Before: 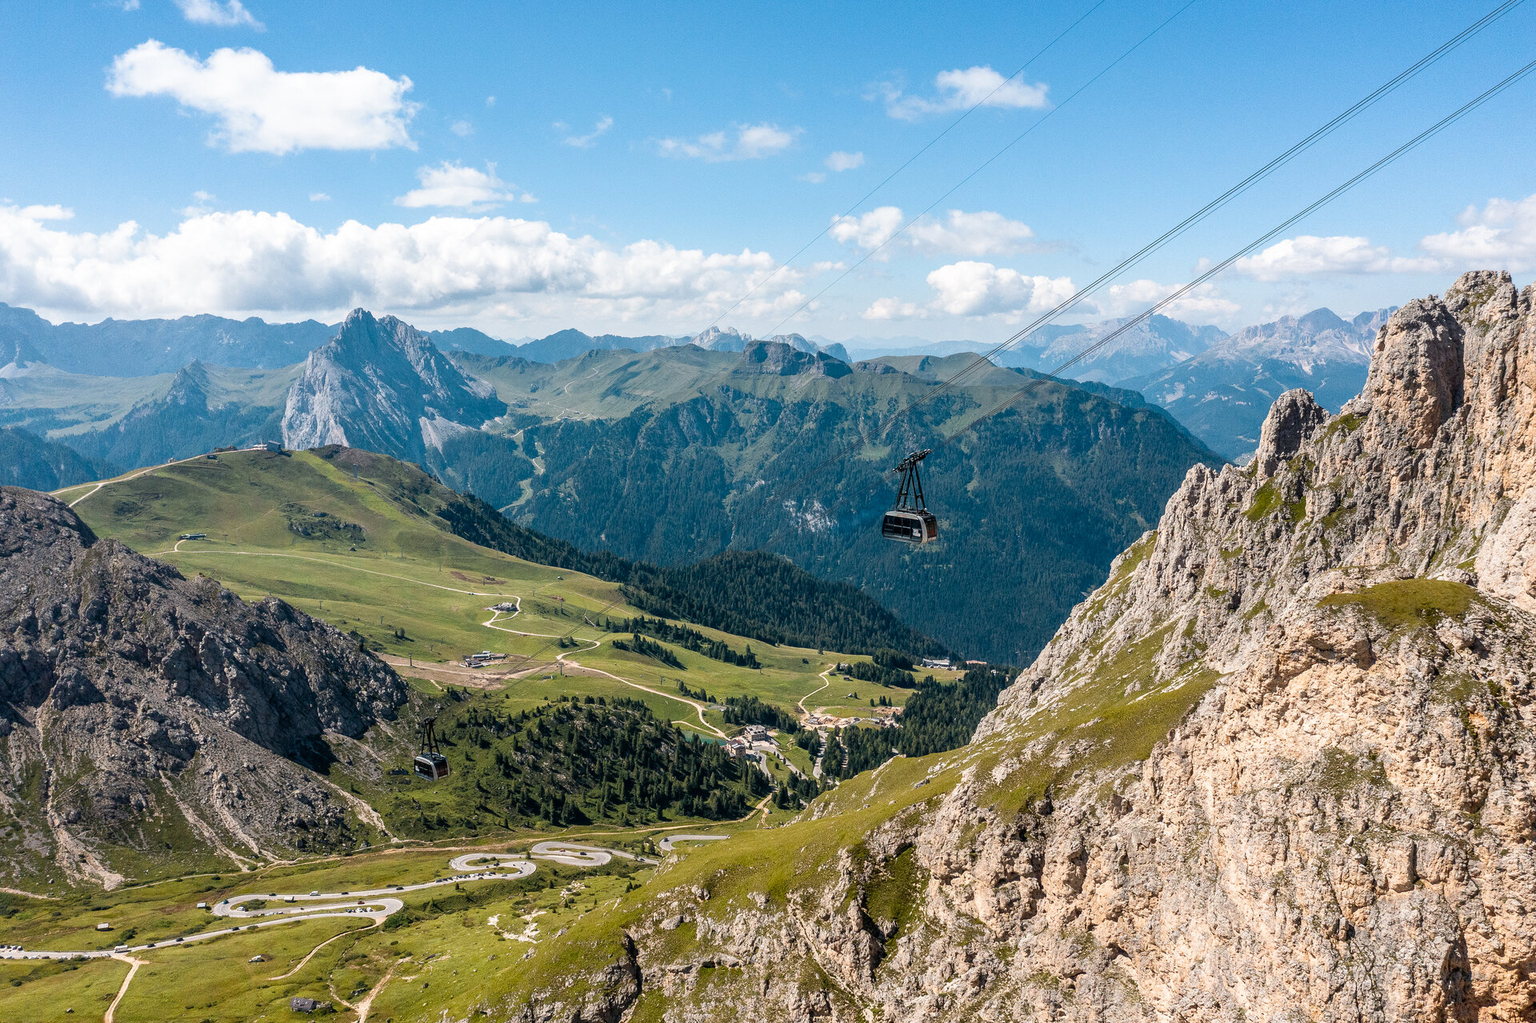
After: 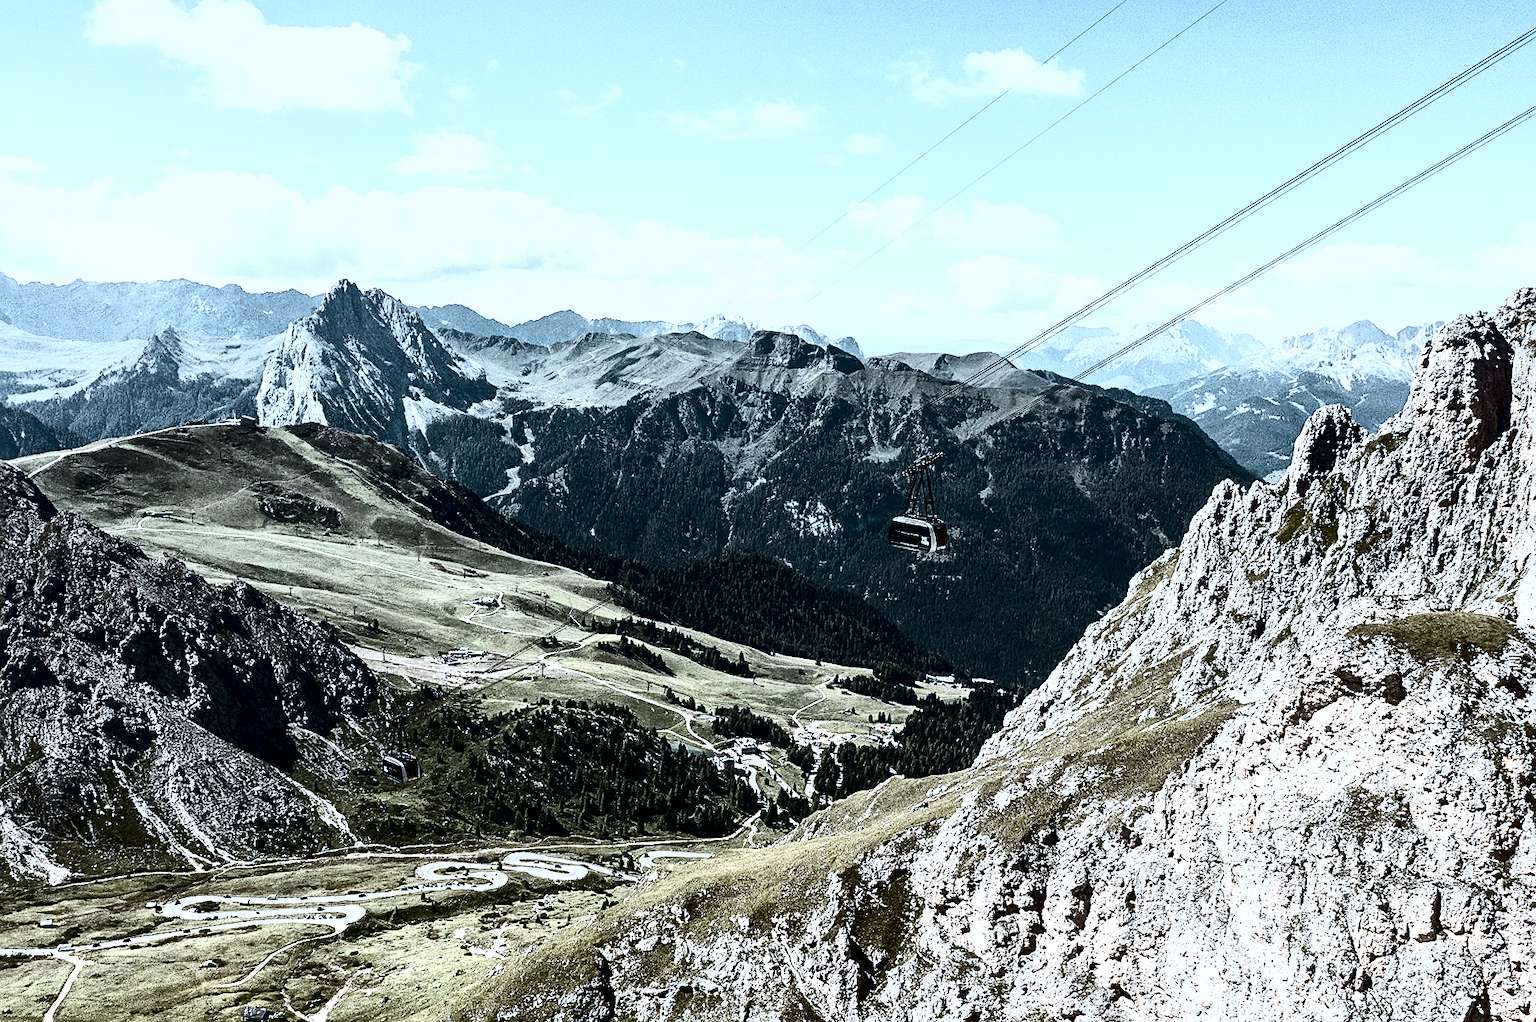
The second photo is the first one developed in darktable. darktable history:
color correction: highlights a* -9.58, highlights b* -21.37
contrast brightness saturation: contrast 0.942, brightness 0.198
crop and rotate: angle -2.32°
exposure: black level correction 0.006, exposure -0.22 EV, compensate highlight preservation false
sharpen: on, module defaults
color zones: curves: ch0 [(0, 0.6) (0.129, 0.585) (0.193, 0.596) (0.429, 0.5) (0.571, 0.5) (0.714, 0.5) (0.857, 0.5) (1, 0.6)]; ch1 [(0, 0.453) (0.112, 0.245) (0.213, 0.252) (0.429, 0.233) (0.571, 0.231) (0.683, 0.242) (0.857, 0.296) (1, 0.453)]
local contrast: mode bilateral grid, contrast 19, coarseness 51, detail 161%, midtone range 0.2
